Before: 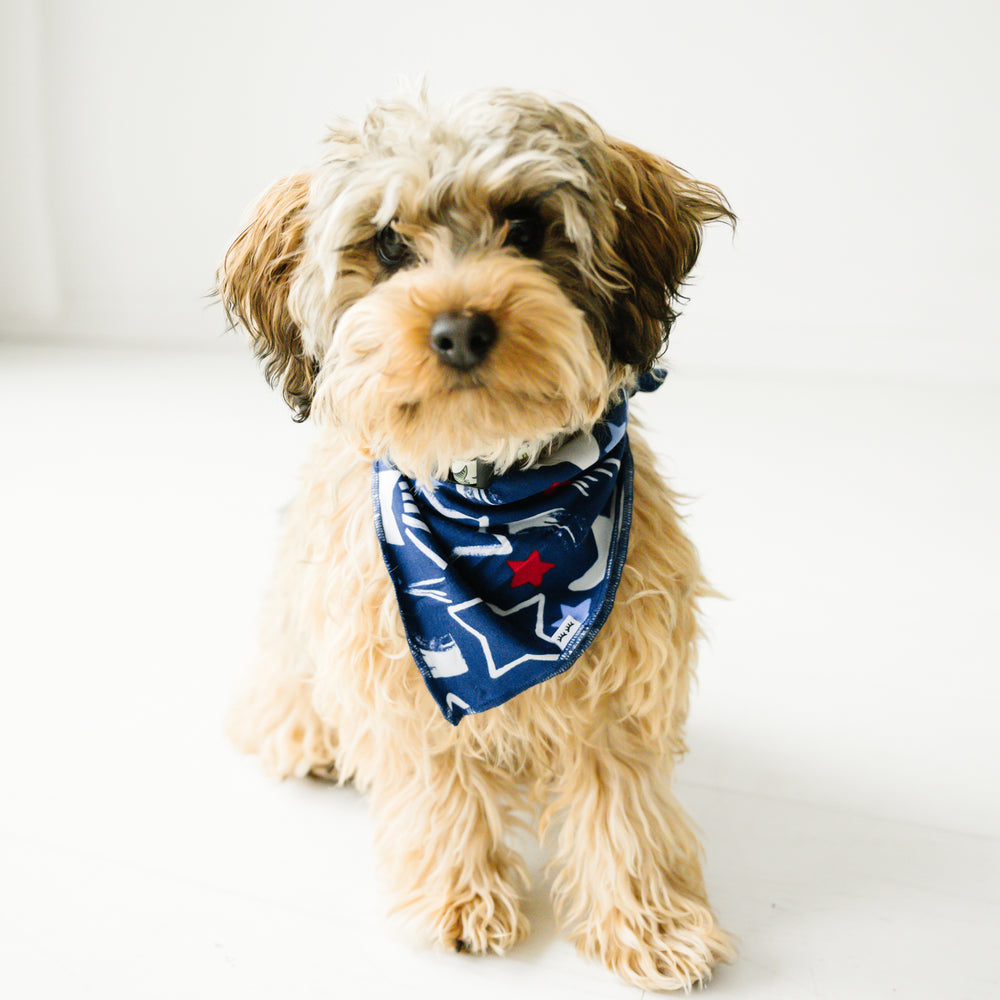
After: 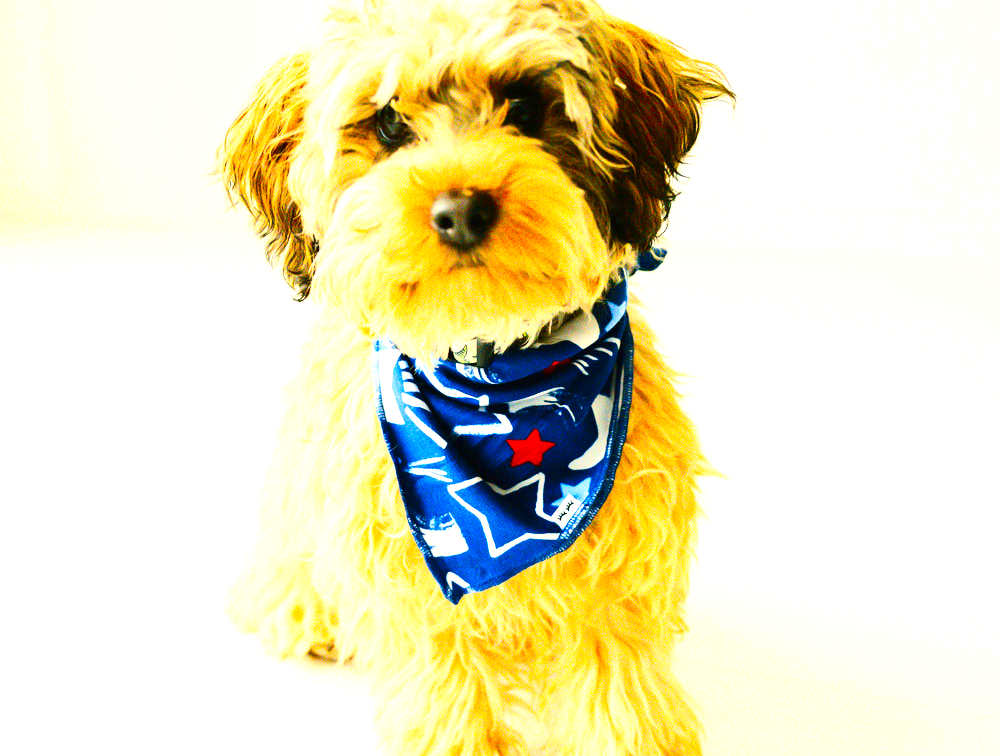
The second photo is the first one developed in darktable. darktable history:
color balance rgb: highlights gain › chroma 2.065%, highlights gain › hue 72.71°, perceptual saturation grading › global saturation 0.399%, perceptual brilliance grading › global brilliance 4.458%, global vibrance 20%
crop and rotate: top 12.106%, bottom 12.249%
contrast brightness saturation: contrast 0.266, brightness 0.02, saturation 0.868
exposure: black level correction 0, exposure 0.697 EV, compensate exposure bias true, compensate highlight preservation false
